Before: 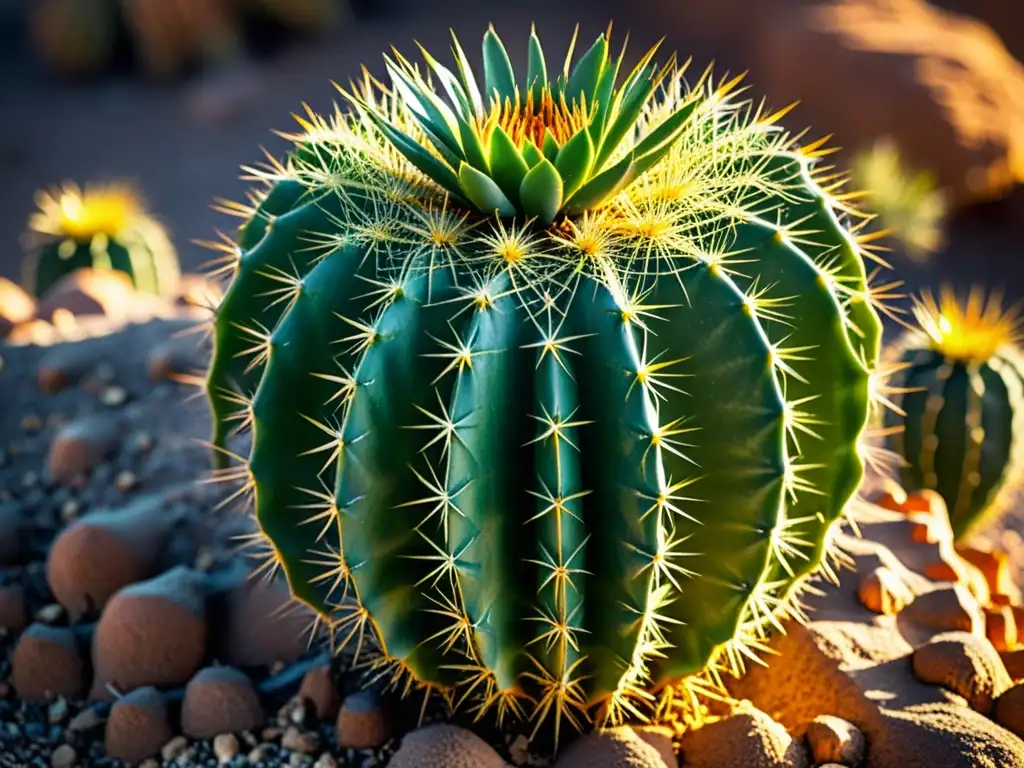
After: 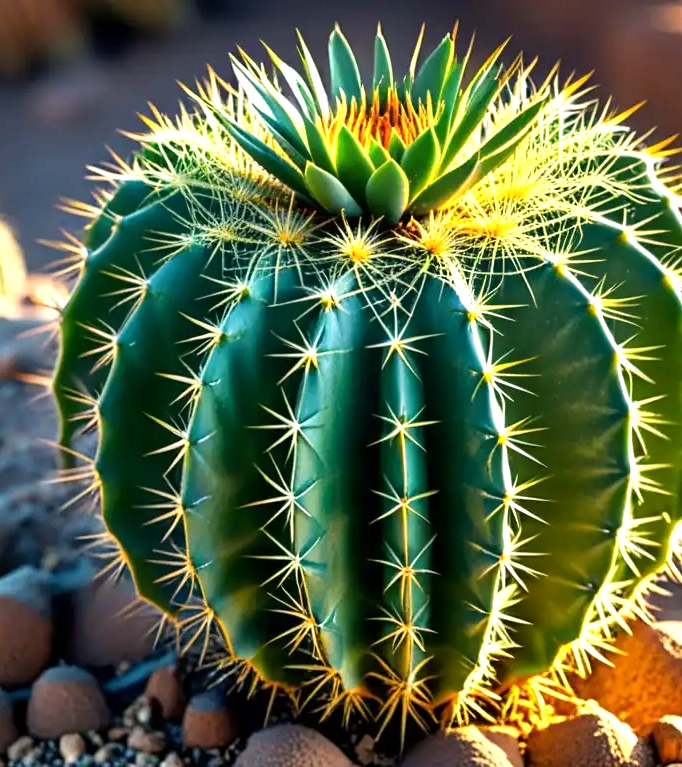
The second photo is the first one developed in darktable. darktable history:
crop and rotate: left 15.055%, right 18.278%
exposure: black level correction 0.001, exposure 0.5 EV, compensate exposure bias true, compensate highlight preservation false
